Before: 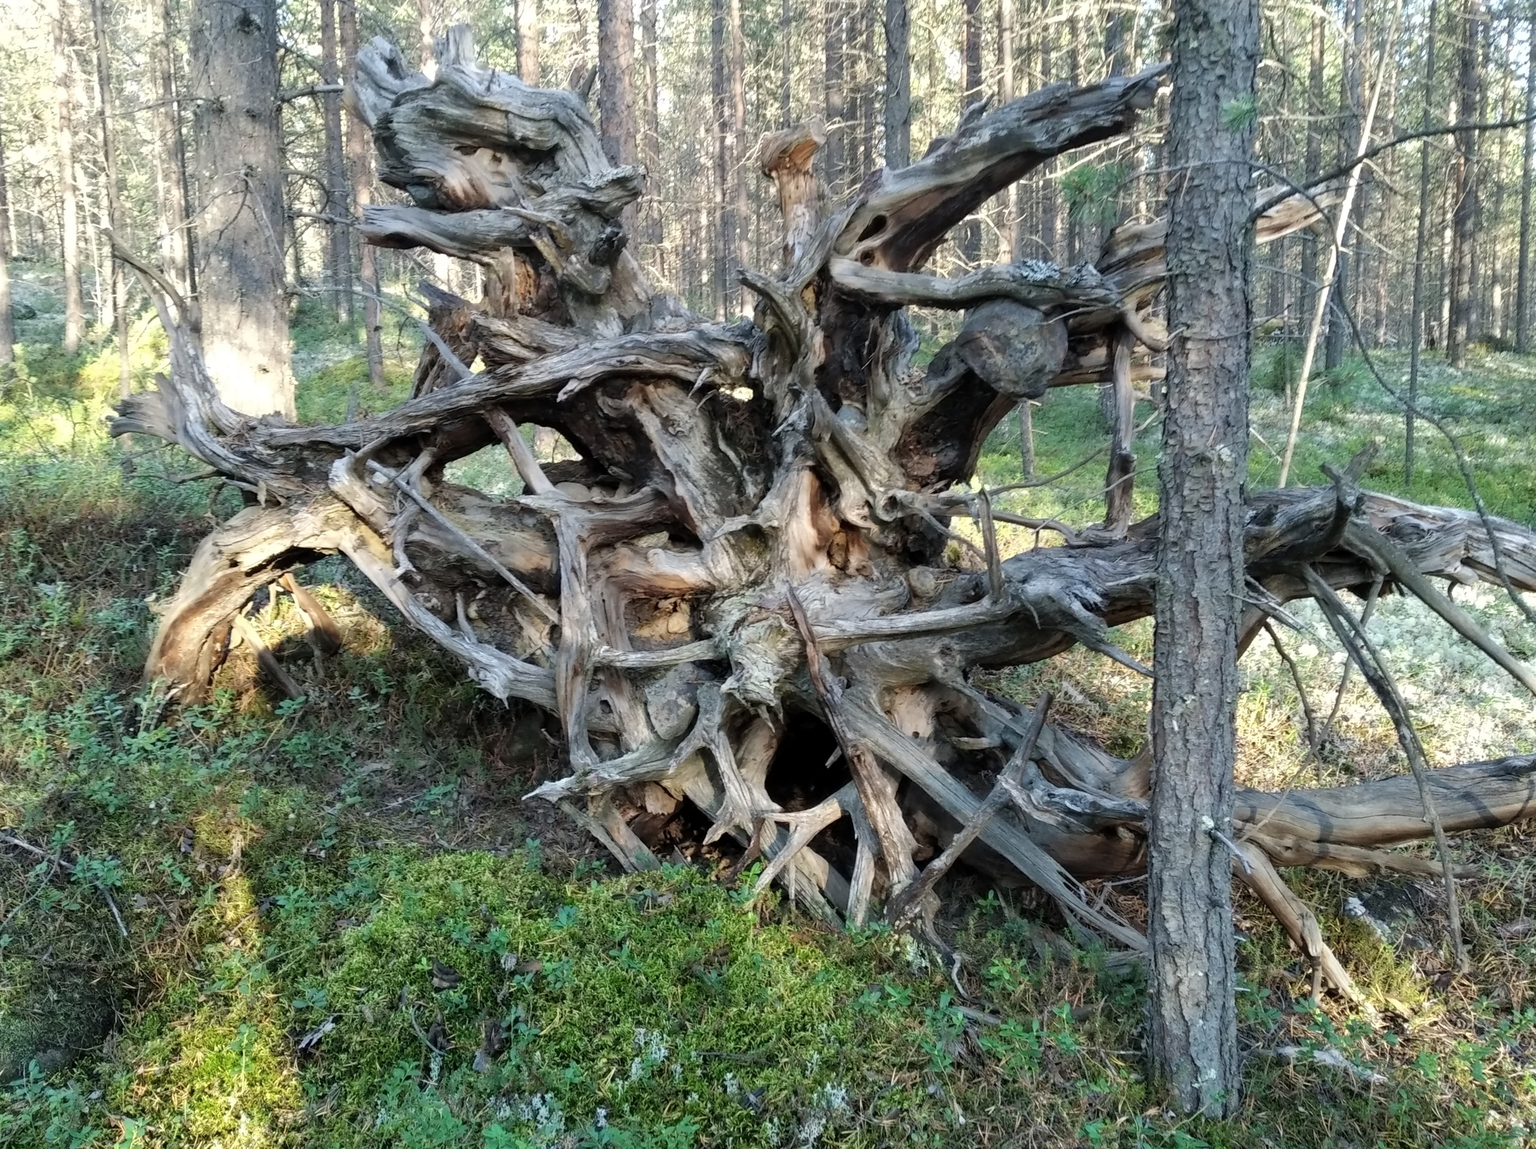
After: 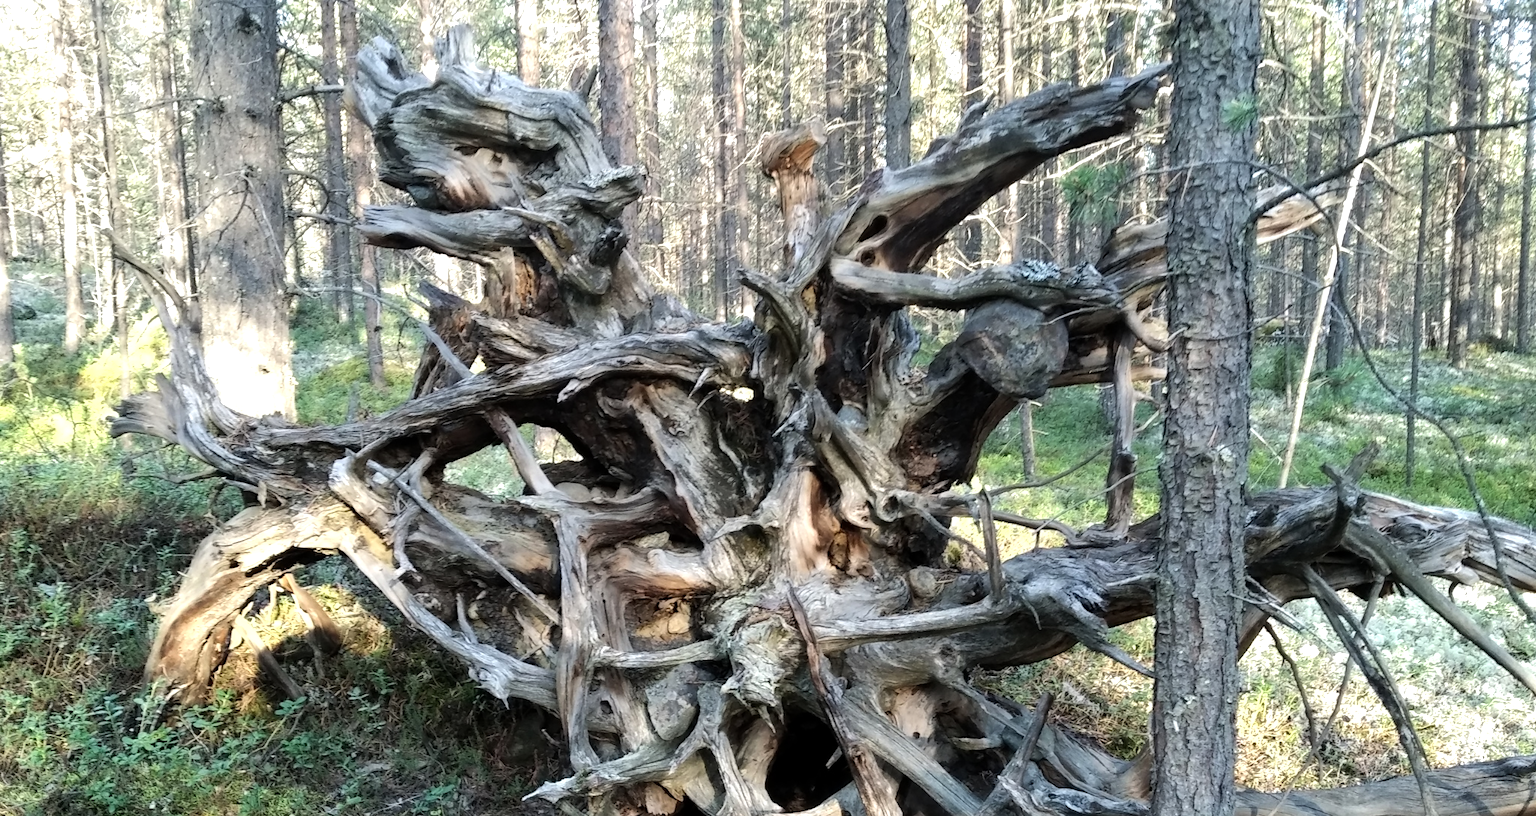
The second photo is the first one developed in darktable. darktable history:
tone equalizer: -8 EV -0.395 EV, -7 EV -0.406 EV, -6 EV -0.33 EV, -5 EV -0.204 EV, -3 EV 0.21 EV, -2 EV 0.33 EV, -1 EV 0.392 EV, +0 EV 0.433 EV, edges refinement/feathering 500, mask exposure compensation -1.57 EV, preserve details no
crop: right 0.001%, bottom 28.925%
